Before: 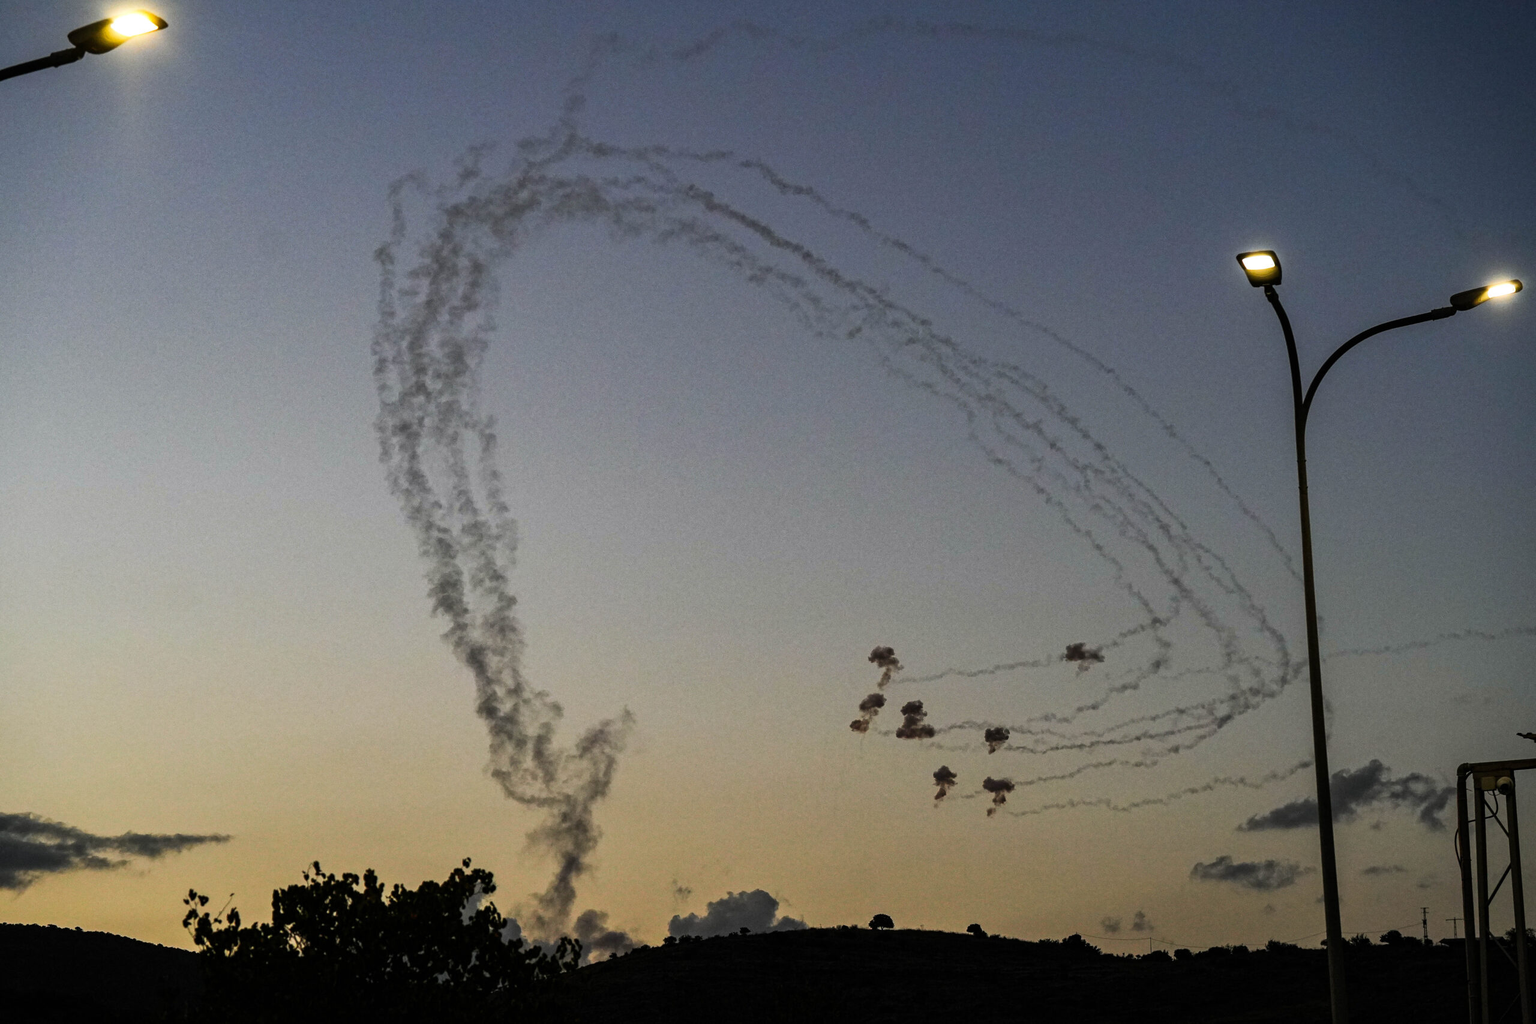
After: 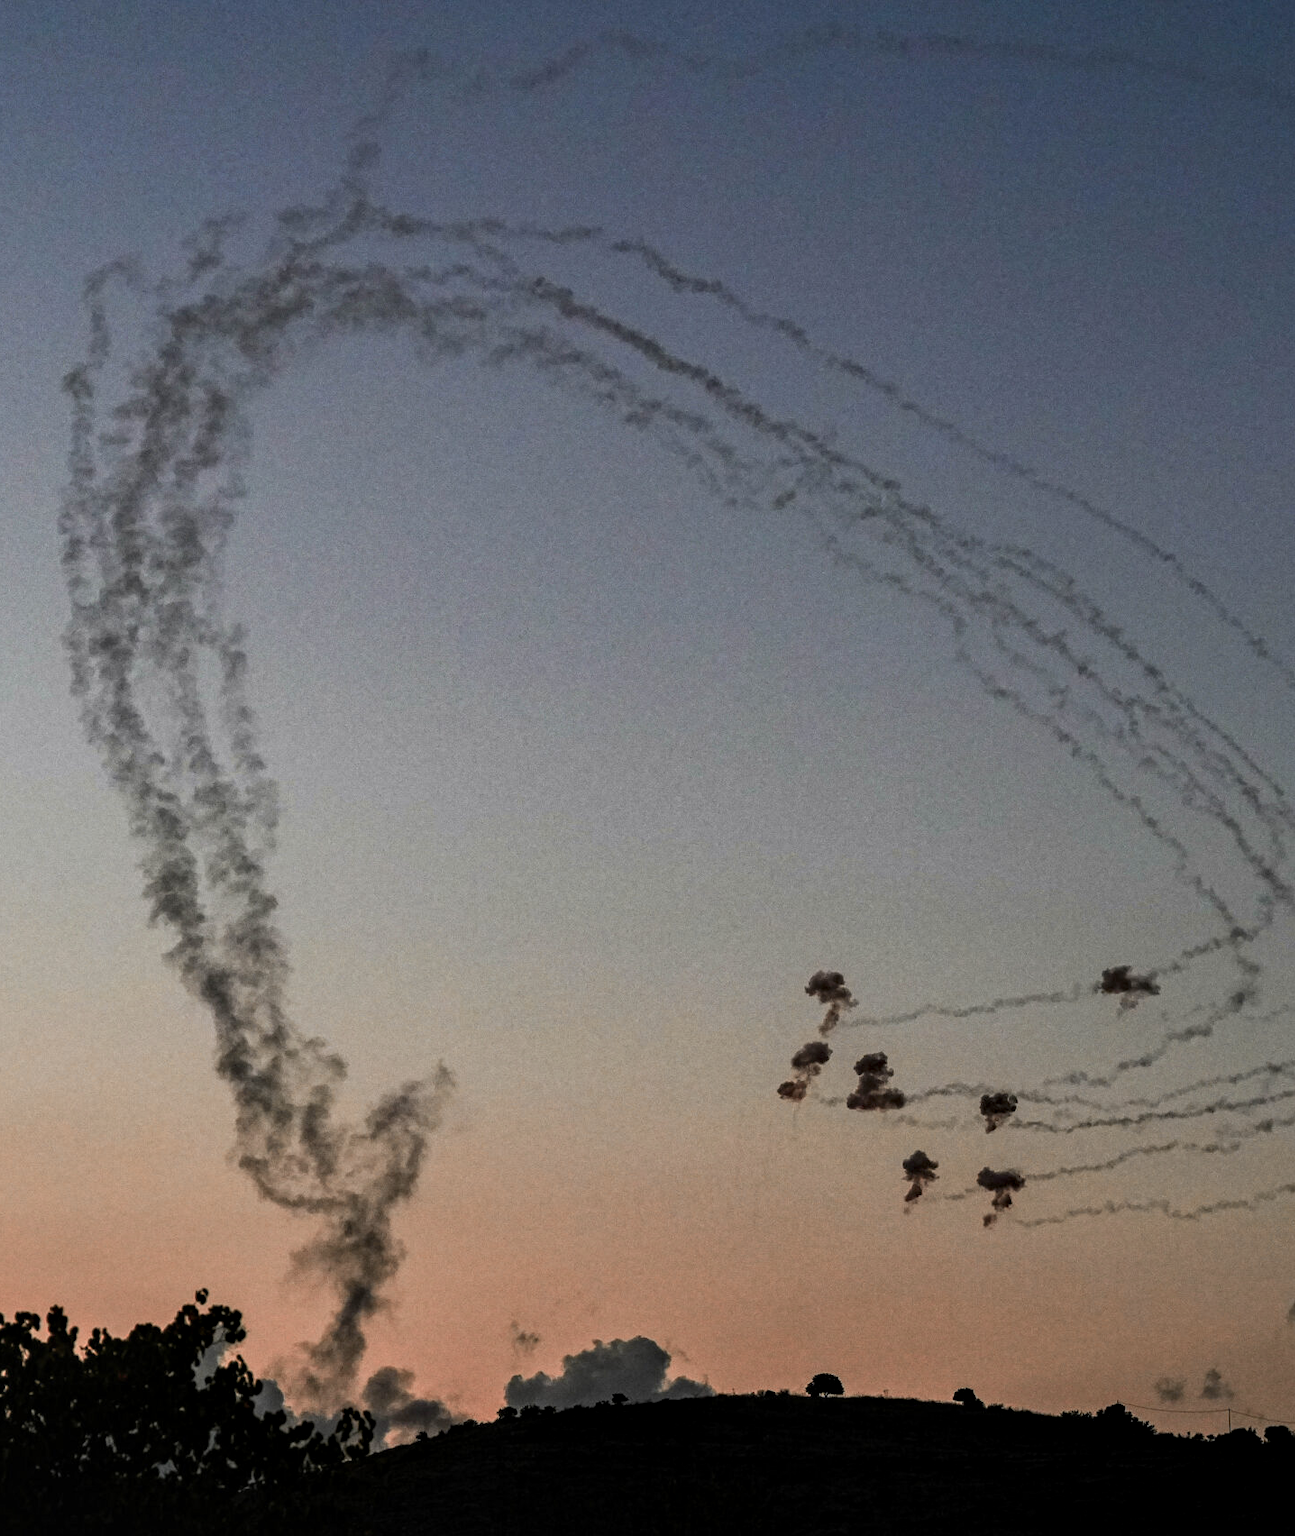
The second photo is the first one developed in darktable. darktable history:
crop: left 21.674%, right 22.086%
color zones: curves: ch2 [(0, 0.488) (0.143, 0.417) (0.286, 0.212) (0.429, 0.179) (0.571, 0.154) (0.714, 0.415) (0.857, 0.495) (1, 0.488)]
local contrast: detail 130%
